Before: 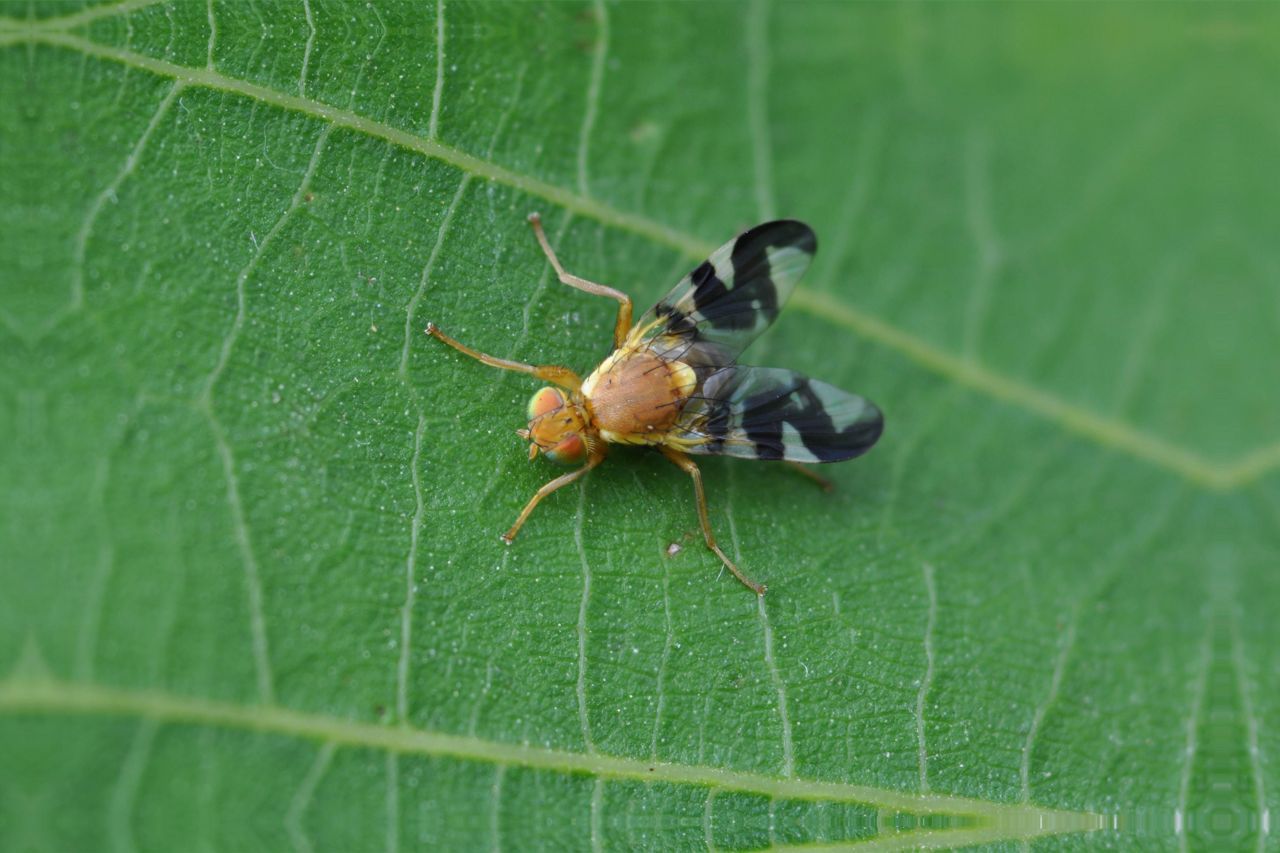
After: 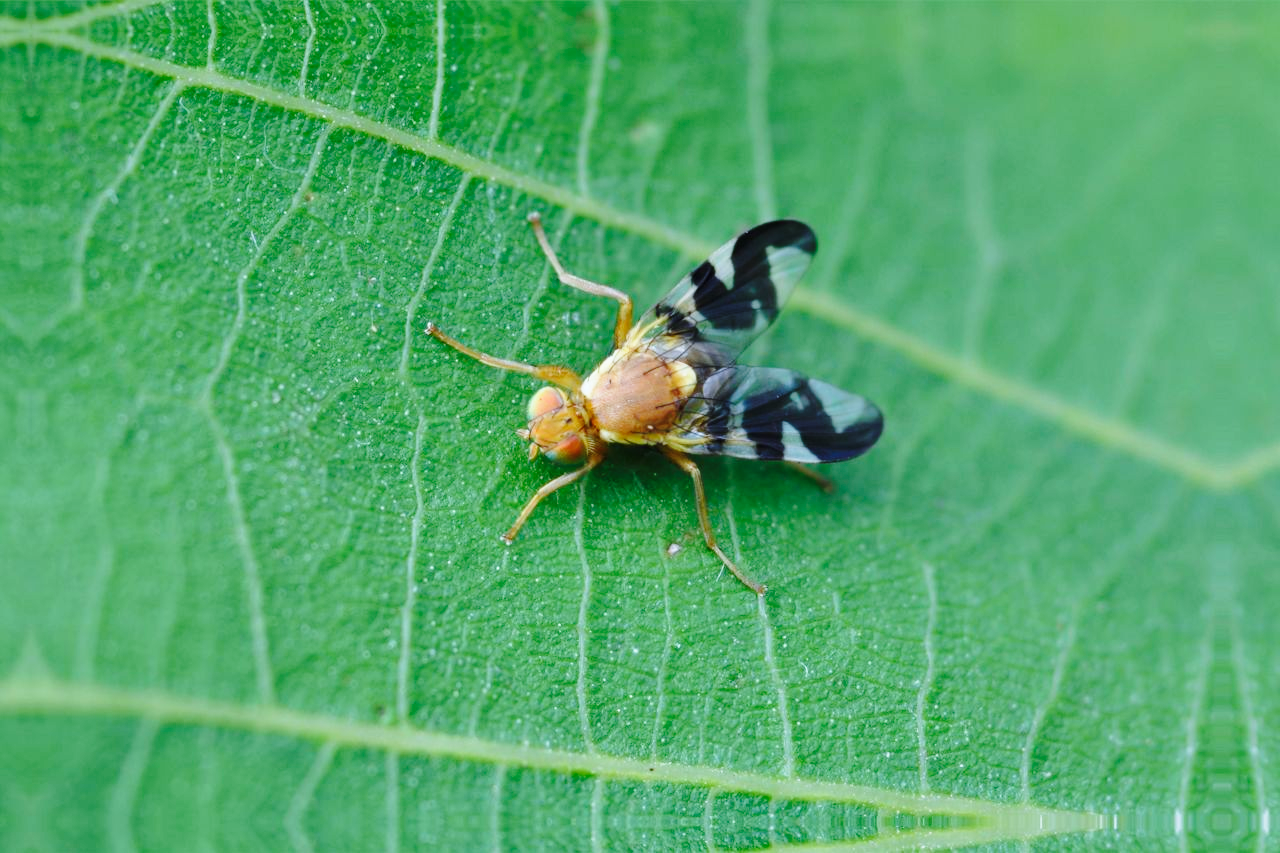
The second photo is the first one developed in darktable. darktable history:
color calibration: x 0.37, y 0.382, temperature 4313.32 K
base curve: curves: ch0 [(0, 0) (0.028, 0.03) (0.121, 0.232) (0.46, 0.748) (0.859, 0.968) (1, 1)], preserve colors none
white balance: emerald 1
exposure: exposure -0.157 EV, compensate highlight preservation false
